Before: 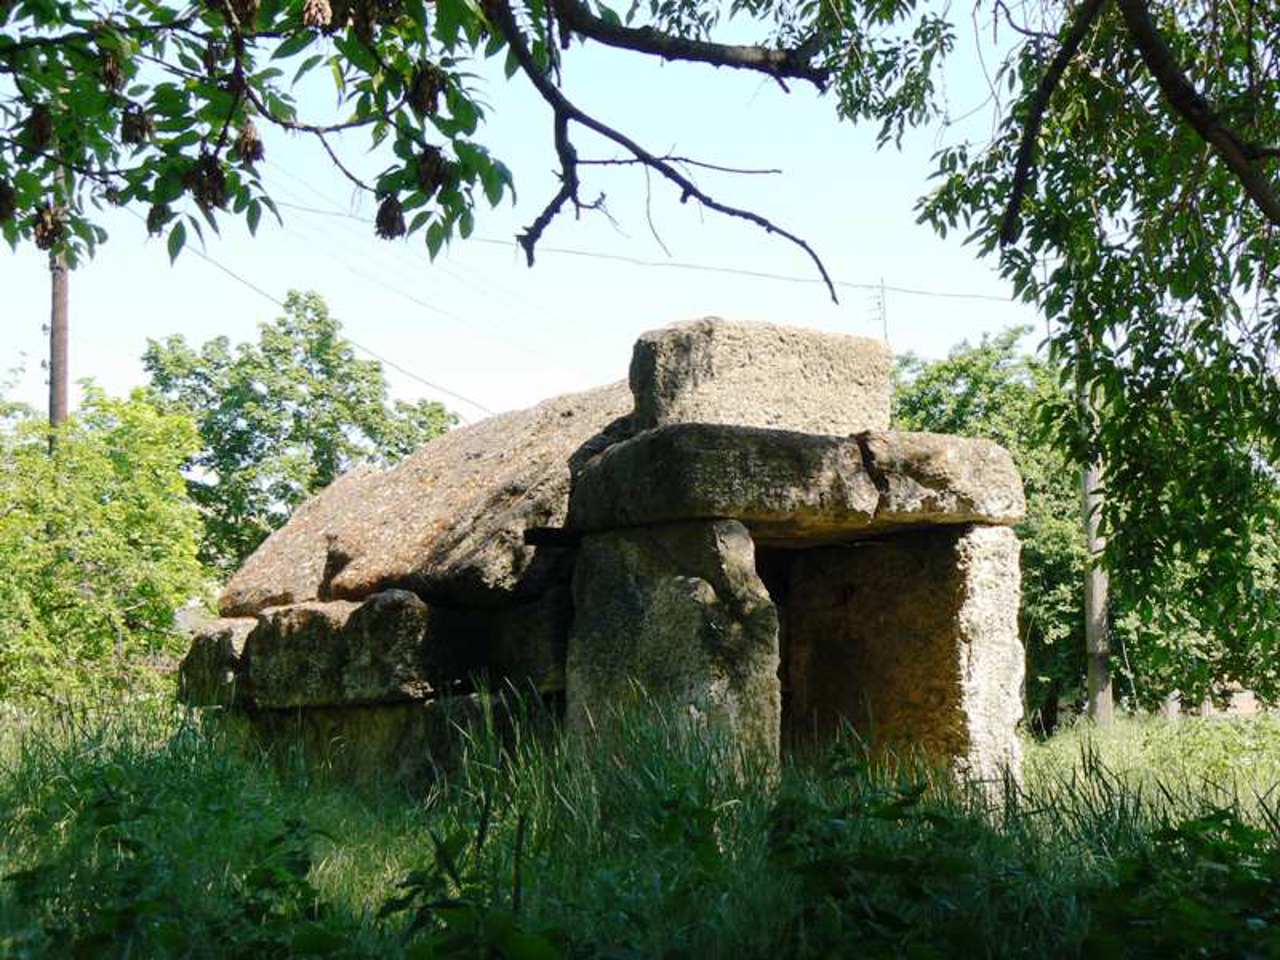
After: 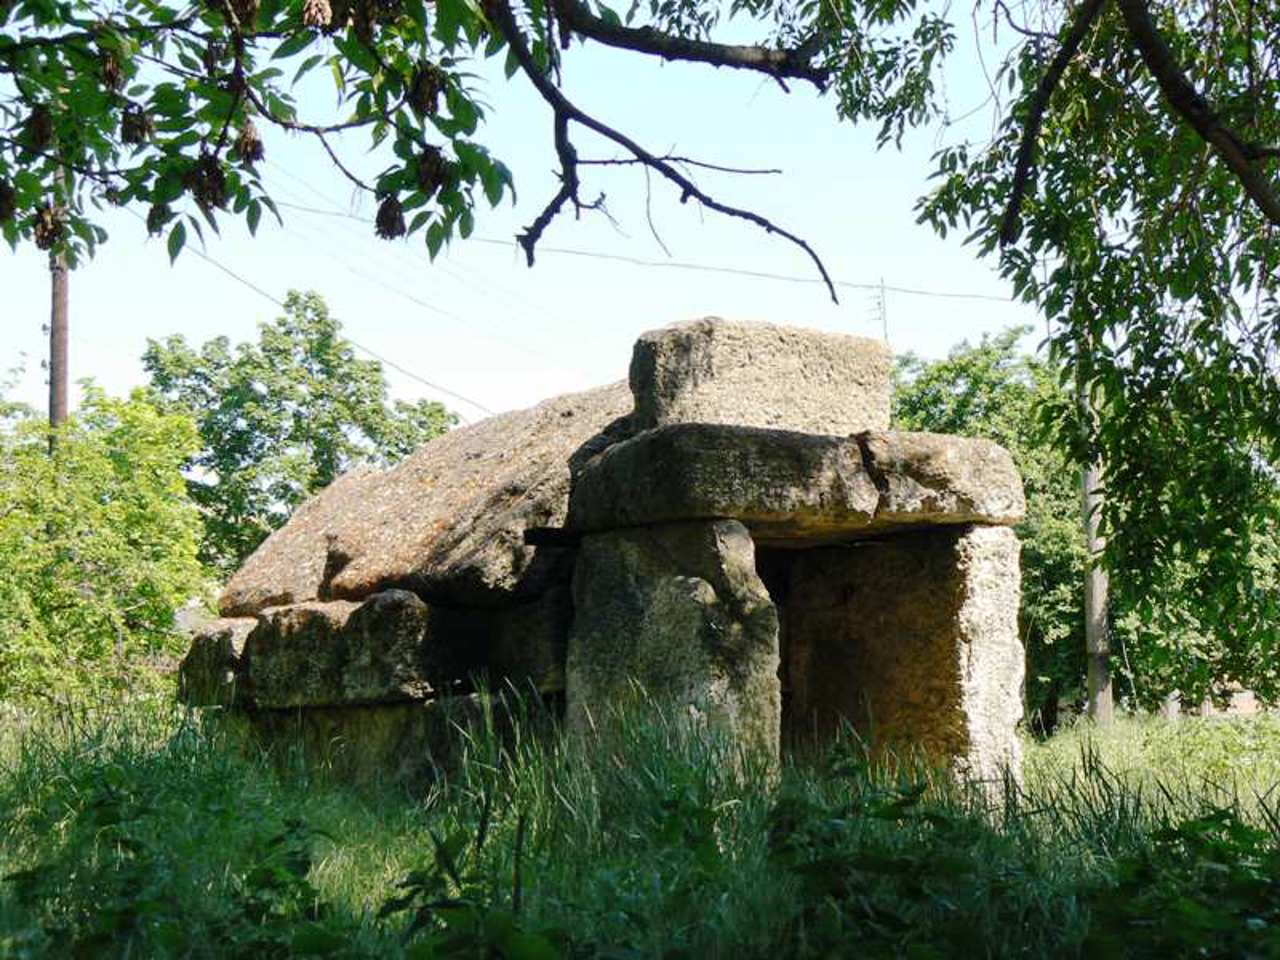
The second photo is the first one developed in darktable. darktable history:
shadows and highlights: shadows 36.94, highlights -27.31, soften with gaussian
